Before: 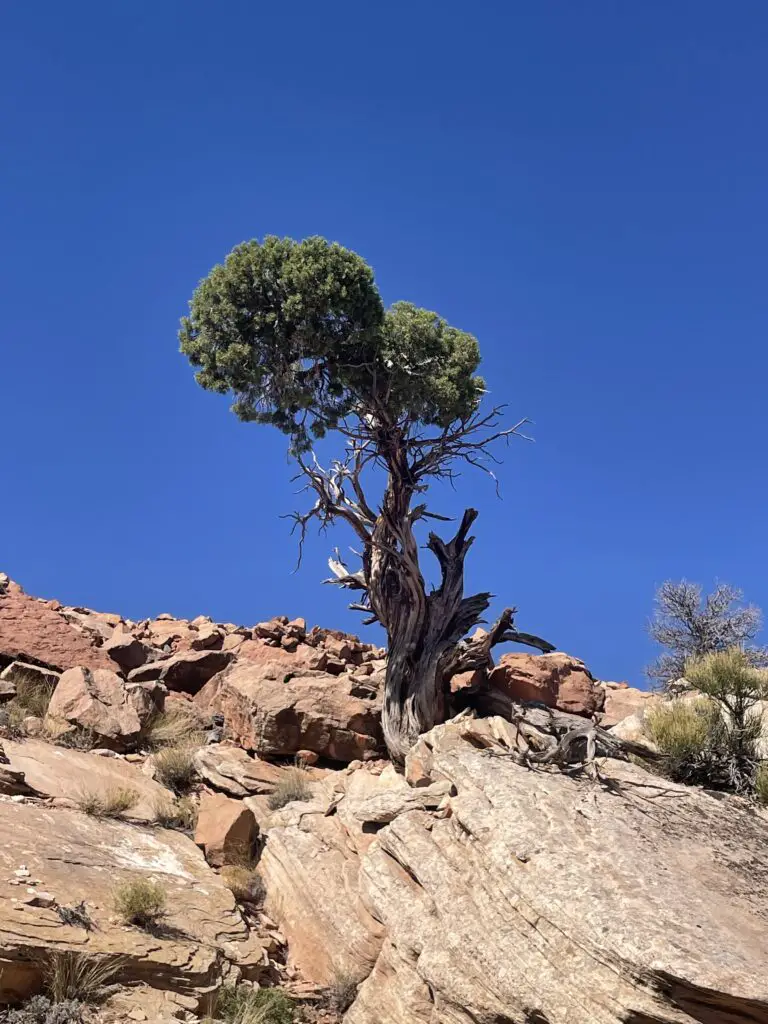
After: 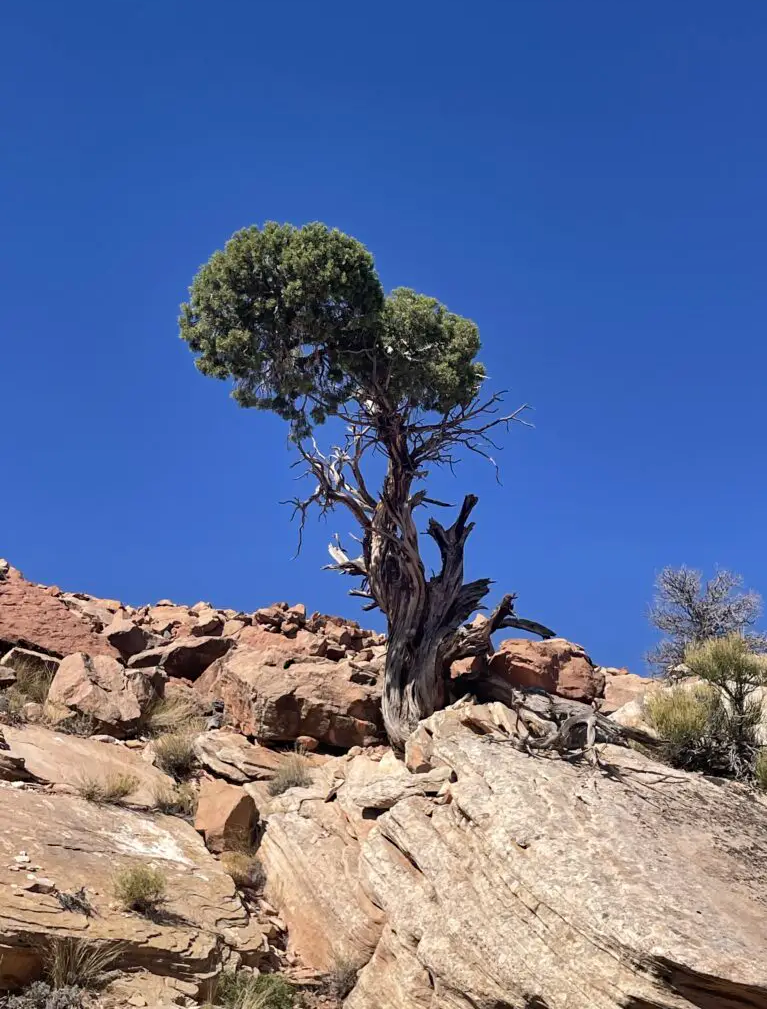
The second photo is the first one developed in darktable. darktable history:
crop: top 1.405%, right 0.053%
haze removal: strength 0.103, compatibility mode true, adaptive false
